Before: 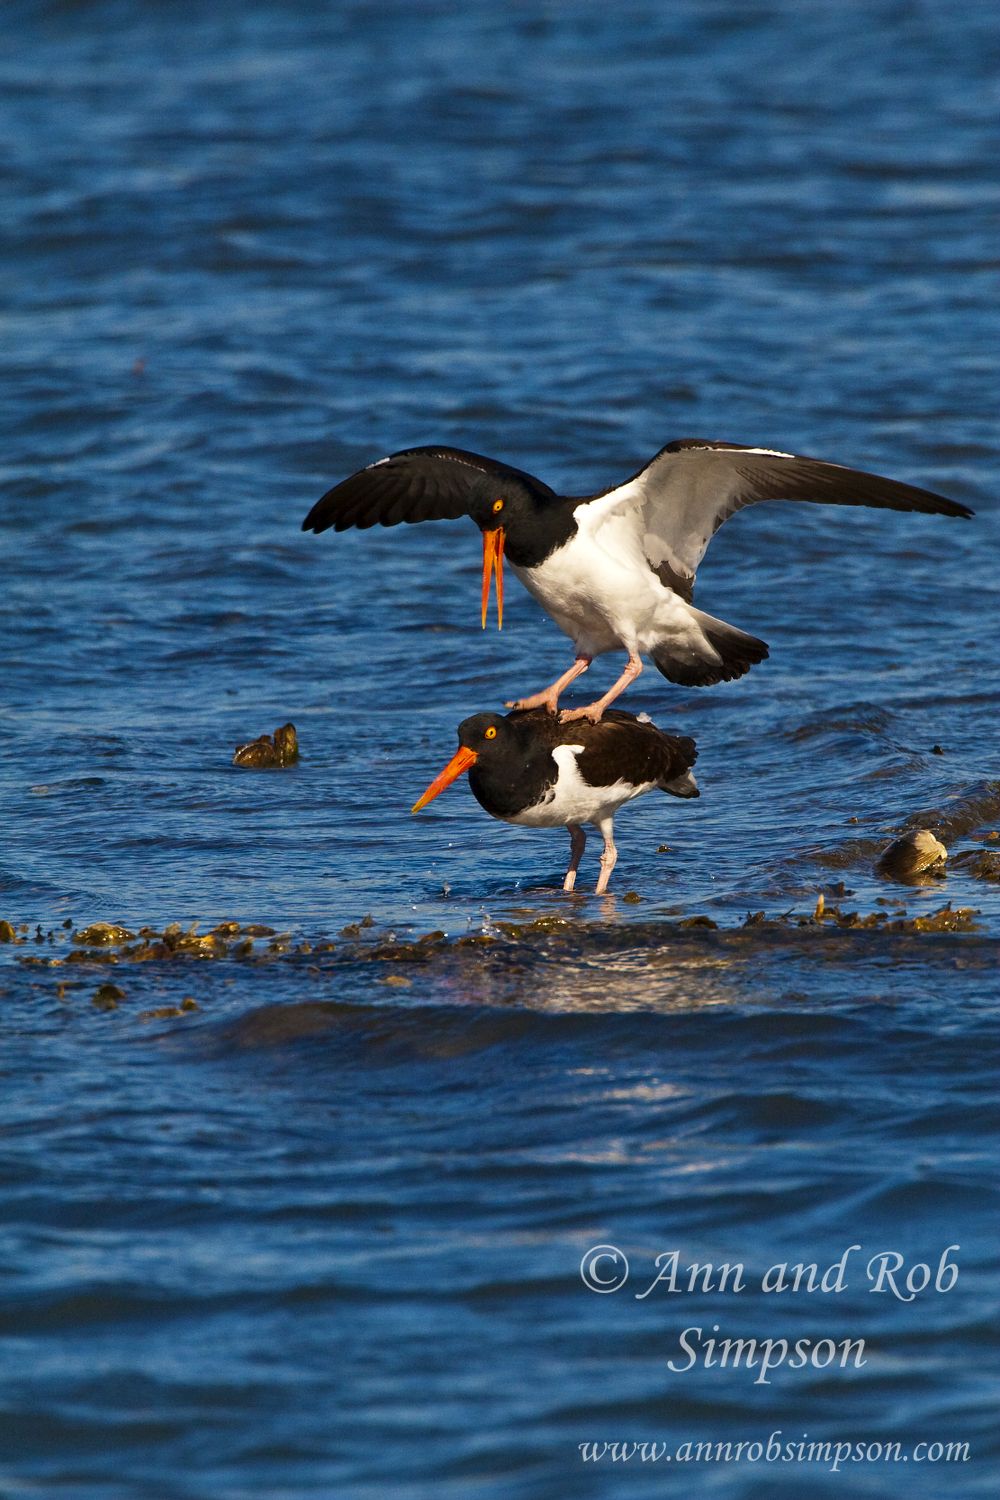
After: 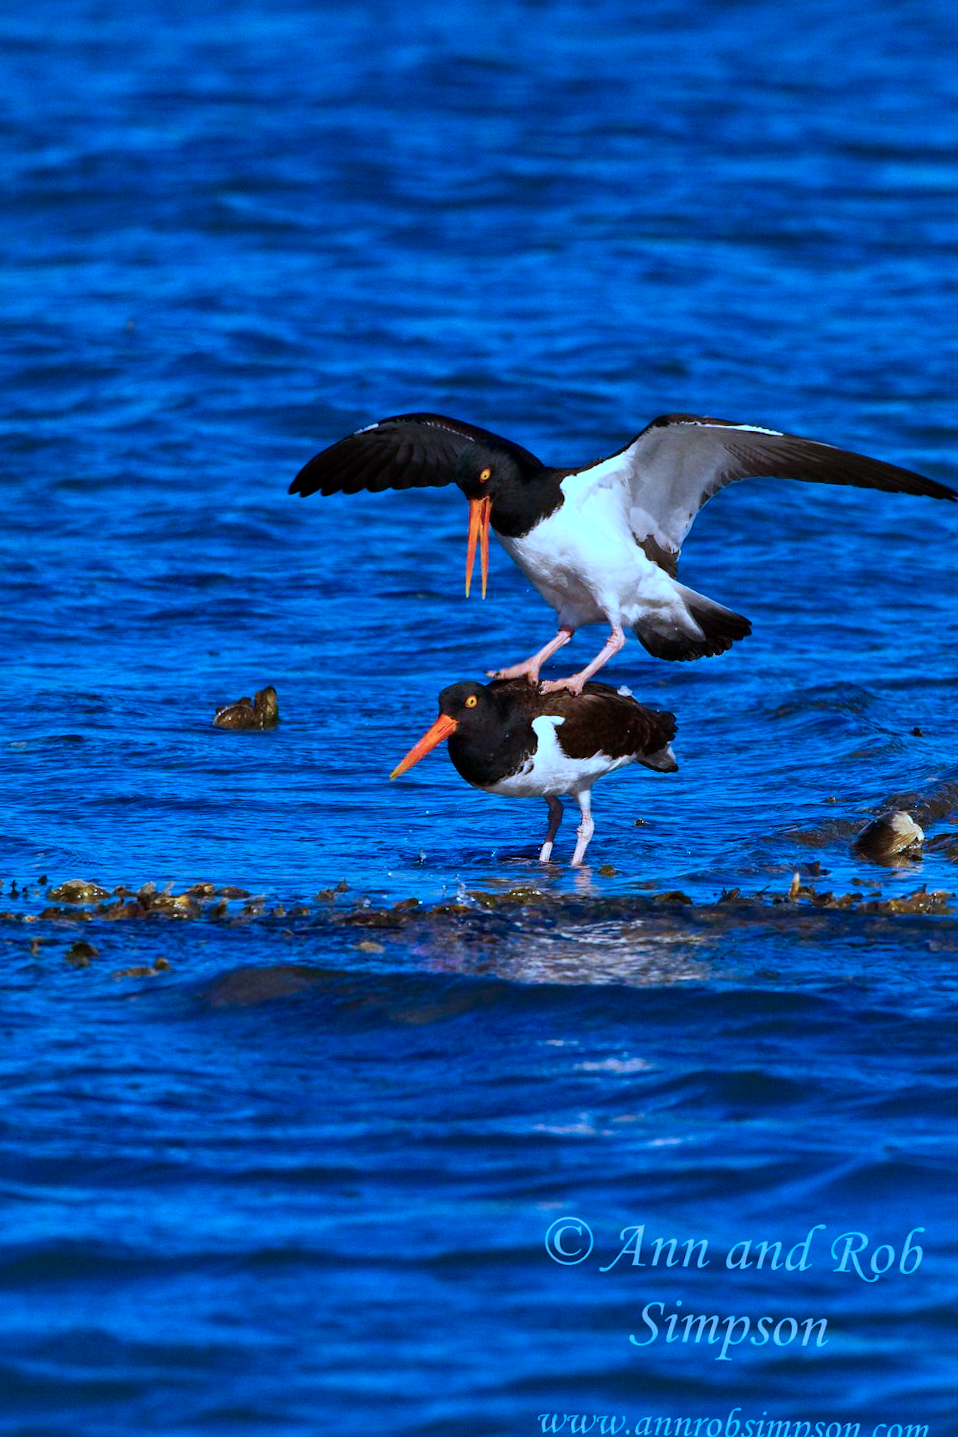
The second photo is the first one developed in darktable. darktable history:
crop and rotate: angle -1.69°
color calibration: illuminant as shot in camera, x 0.442, y 0.413, temperature 2903.13 K
